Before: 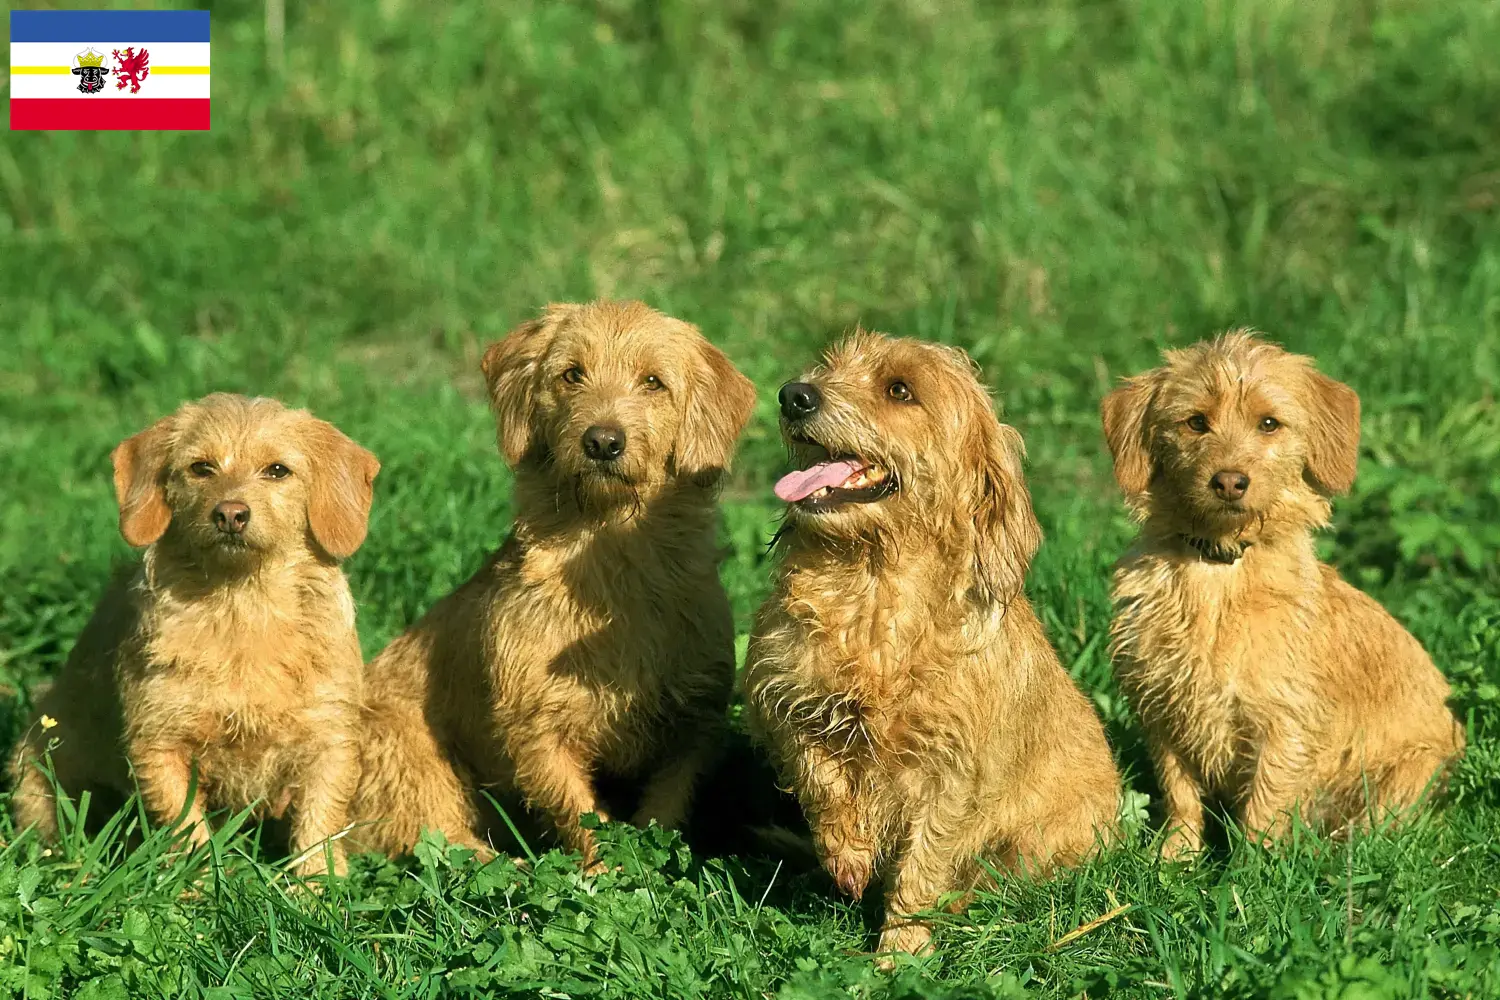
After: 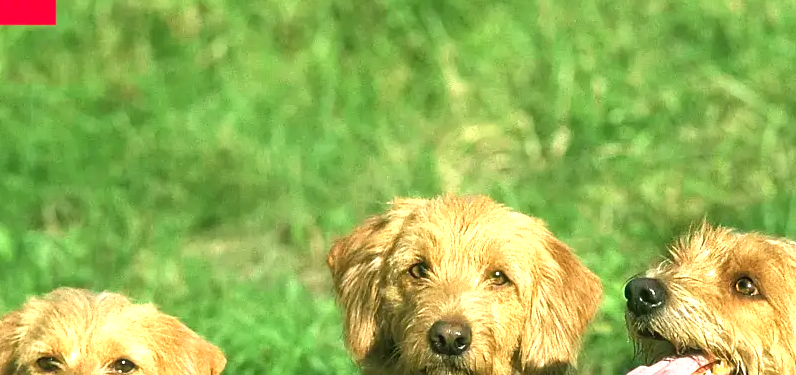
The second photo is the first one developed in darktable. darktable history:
exposure: black level correction 0, exposure 0.898 EV, compensate highlight preservation false
crop: left 10.289%, top 10.507%, right 36.622%, bottom 51.914%
